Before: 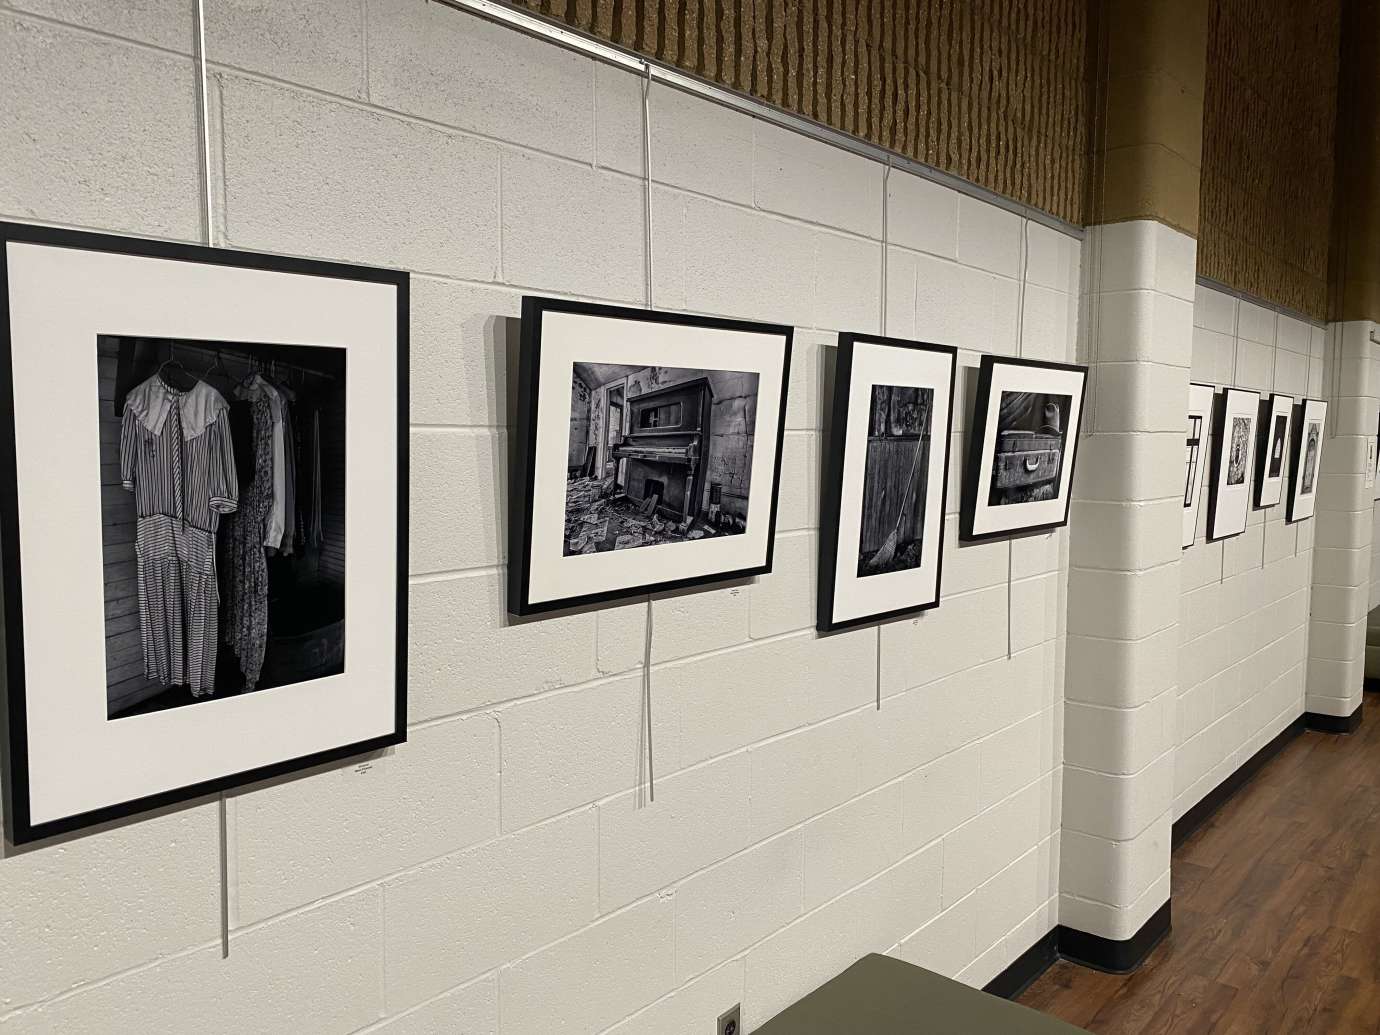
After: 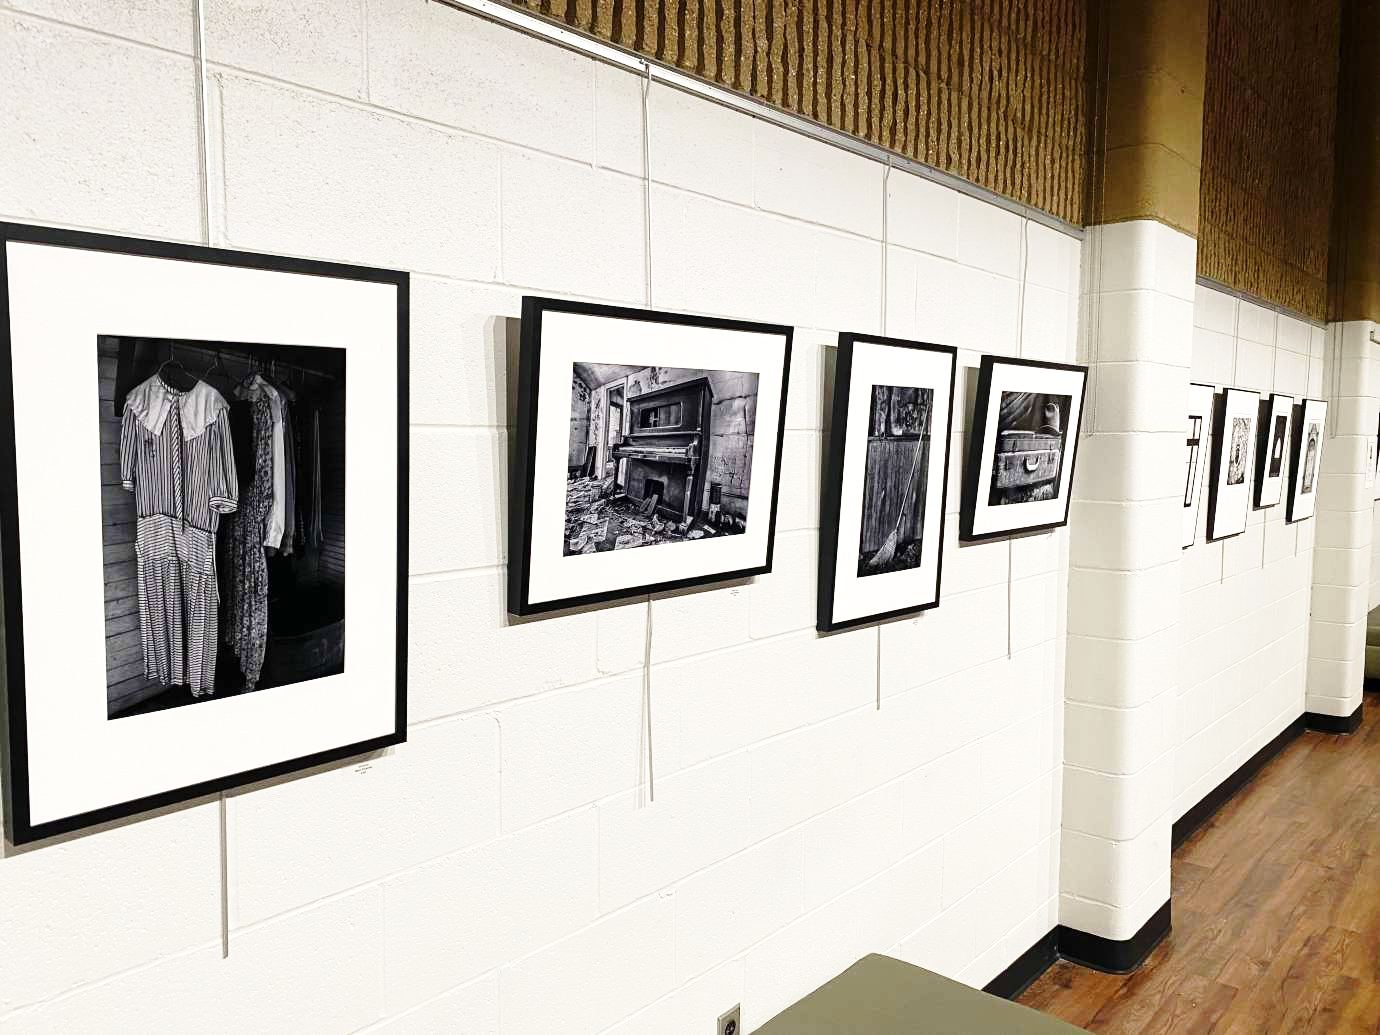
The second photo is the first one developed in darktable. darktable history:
base curve: curves: ch0 [(0, 0) (0.028, 0.03) (0.121, 0.232) (0.46, 0.748) (0.859, 0.968) (1, 1)], preserve colors none
tone equalizer: on, module defaults
exposure: exposure 0.407 EV, compensate exposure bias true, compensate highlight preservation false
